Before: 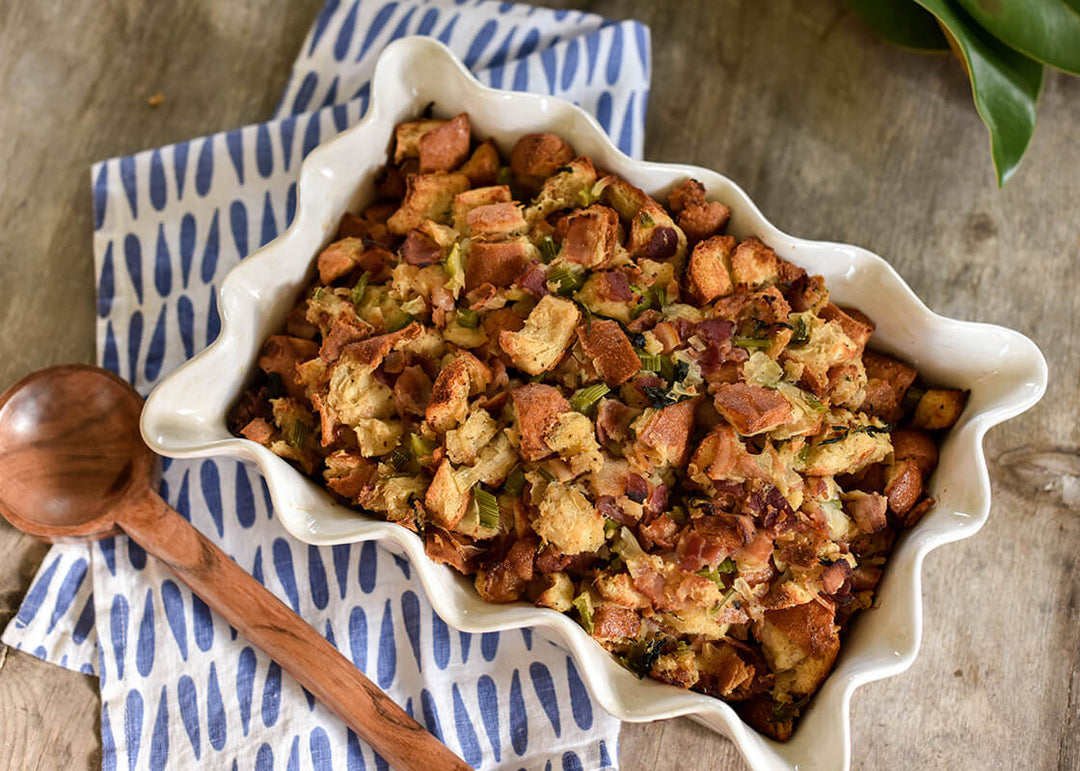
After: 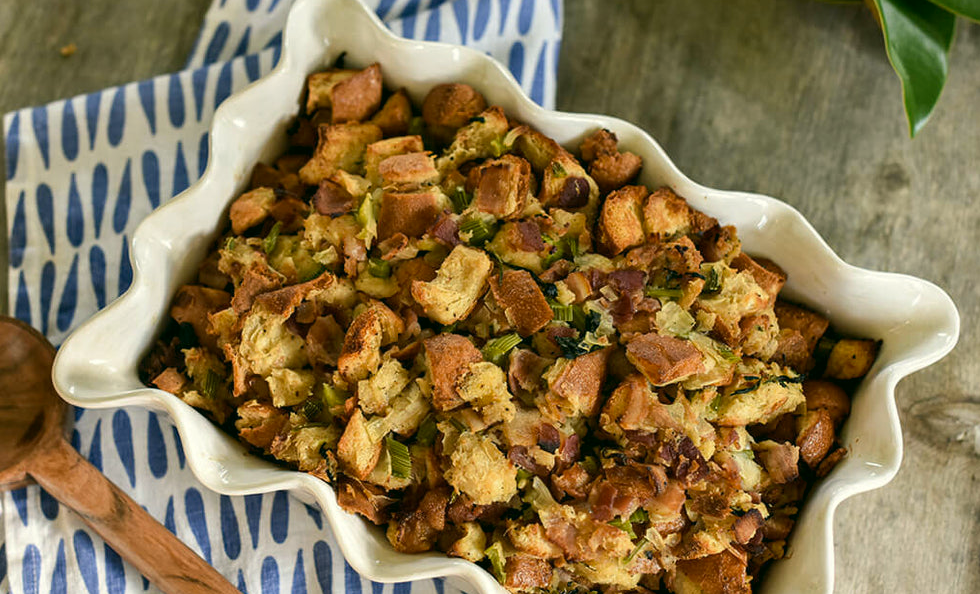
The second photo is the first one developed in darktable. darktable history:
crop: left 8.155%, top 6.611%, bottom 15.385%
color correction: highlights a* -0.482, highlights b* 9.48, shadows a* -9.48, shadows b* 0.803
white balance: red 0.982, blue 1.018
